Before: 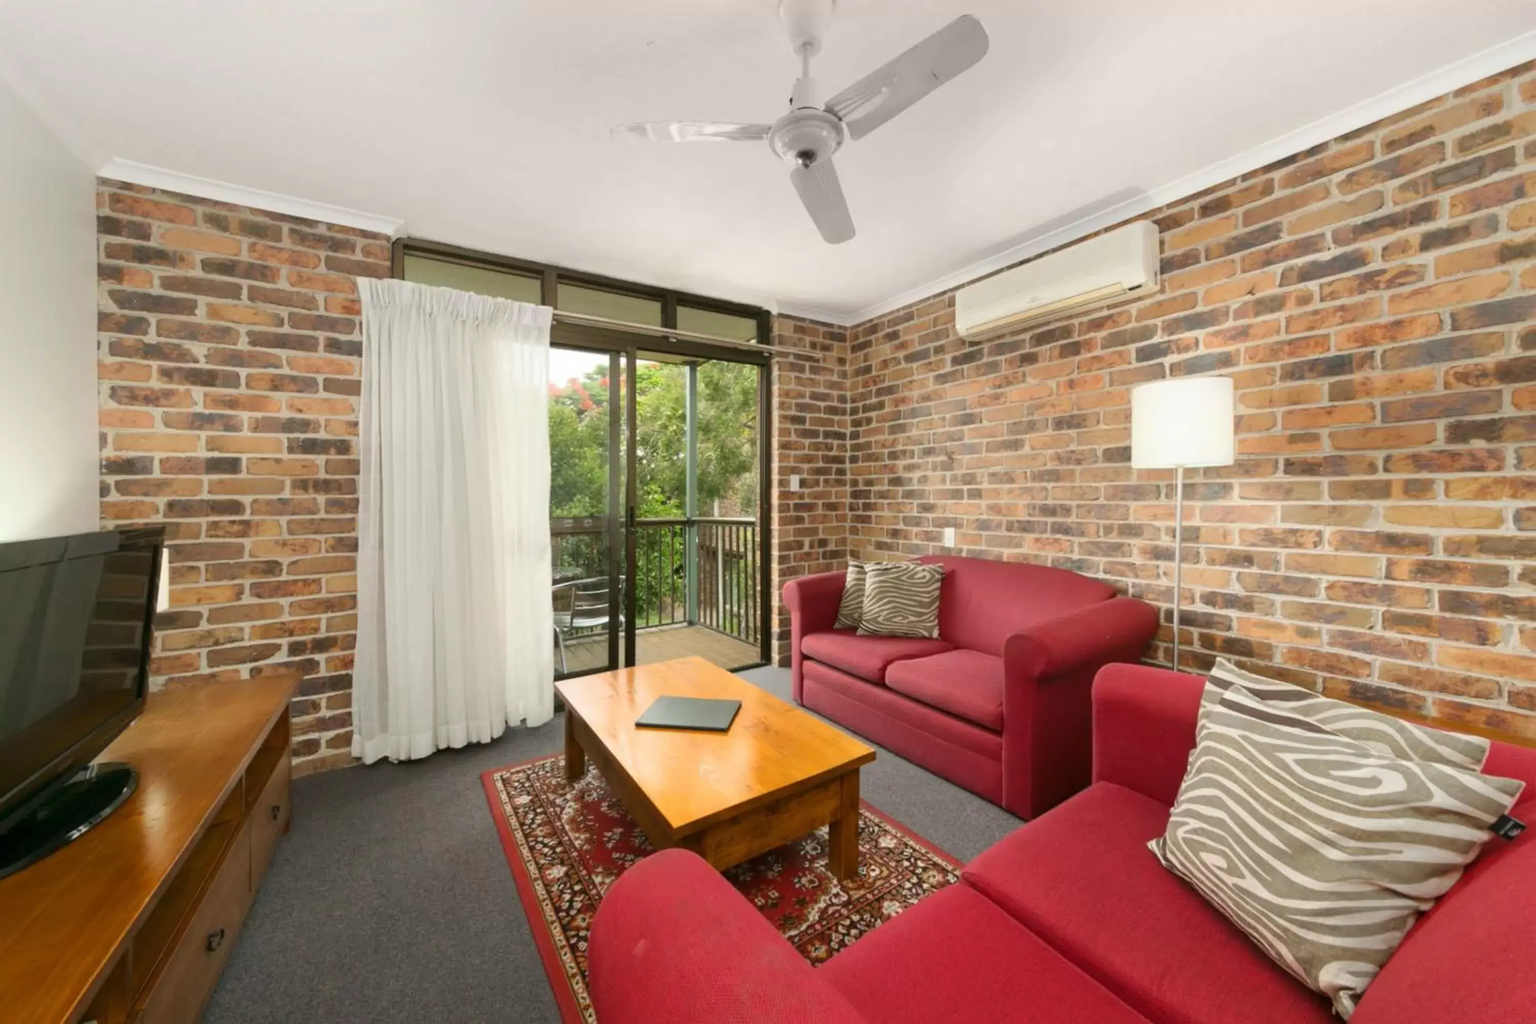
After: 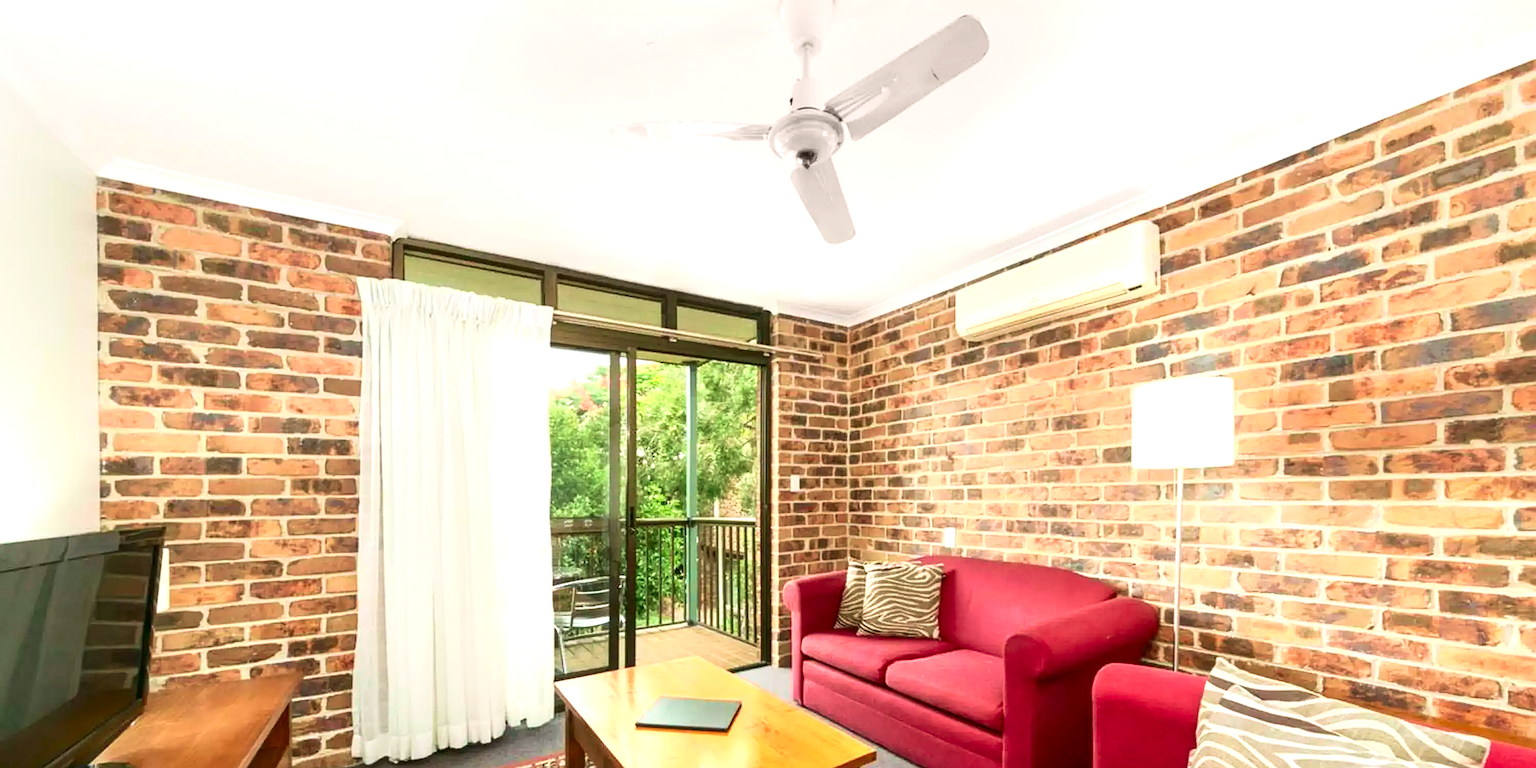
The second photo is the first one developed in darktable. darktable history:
tone curve: curves: ch0 [(0, 0.01) (0.037, 0.032) (0.131, 0.108) (0.275, 0.258) (0.483, 0.512) (0.61, 0.661) (0.696, 0.76) (0.792, 0.867) (0.911, 0.955) (0.997, 0.995)]; ch1 [(0, 0) (0.308, 0.268) (0.425, 0.383) (0.503, 0.502) (0.529, 0.543) (0.706, 0.754) (0.869, 0.907) (1, 1)]; ch2 [(0, 0) (0.228, 0.196) (0.336, 0.315) (0.399, 0.403) (0.485, 0.487) (0.502, 0.502) (0.525, 0.523) (0.545, 0.552) (0.587, 0.61) (0.636, 0.654) (0.711, 0.729) (0.855, 0.87) (0.998, 0.977)], color space Lab, independent channels, preserve colors none
tone equalizer: -8 EV -0.739 EV, -7 EV -0.716 EV, -6 EV -0.582 EV, -5 EV -0.399 EV, -3 EV 0.386 EV, -2 EV 0.6 EV, -1 EV 0.676 EV, +0 EV 0.741 EV, smoothing diameter 24.93%, edges refinement/feathering 11.75, preserve details guided filter
local contrast: detail 130%
crop: bottom 24.985%
velvia: on, module defaults
sharpen: on, module defaults
